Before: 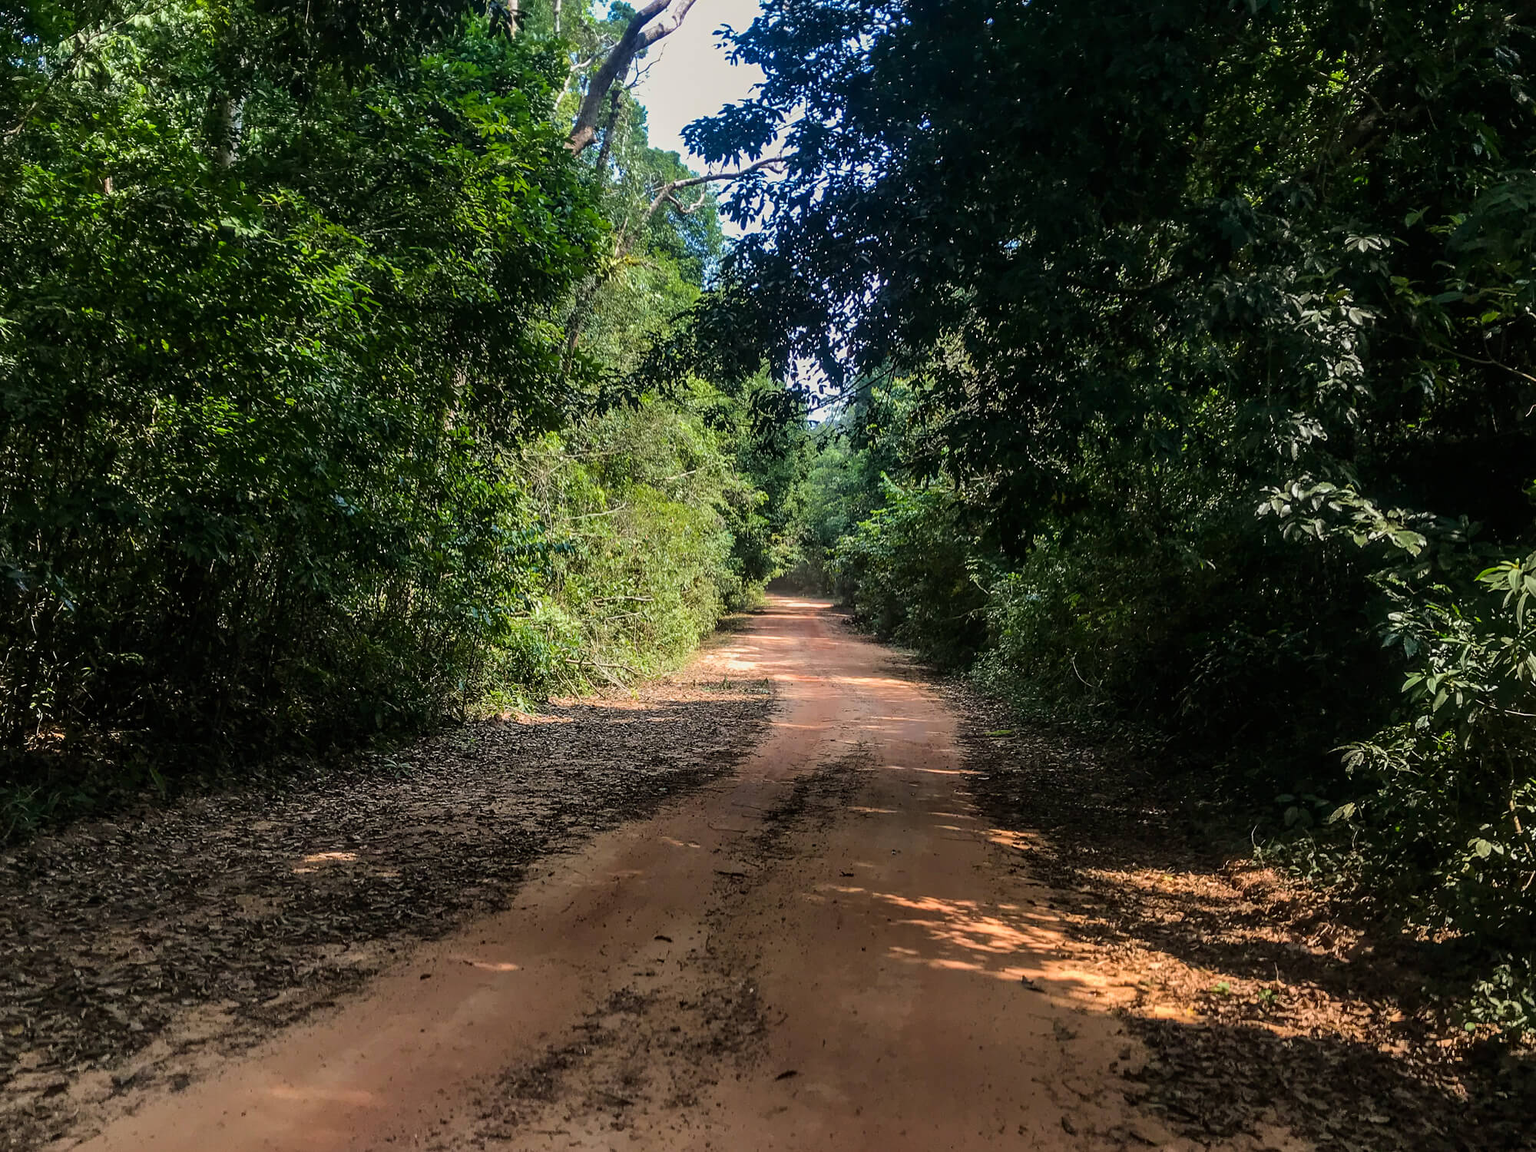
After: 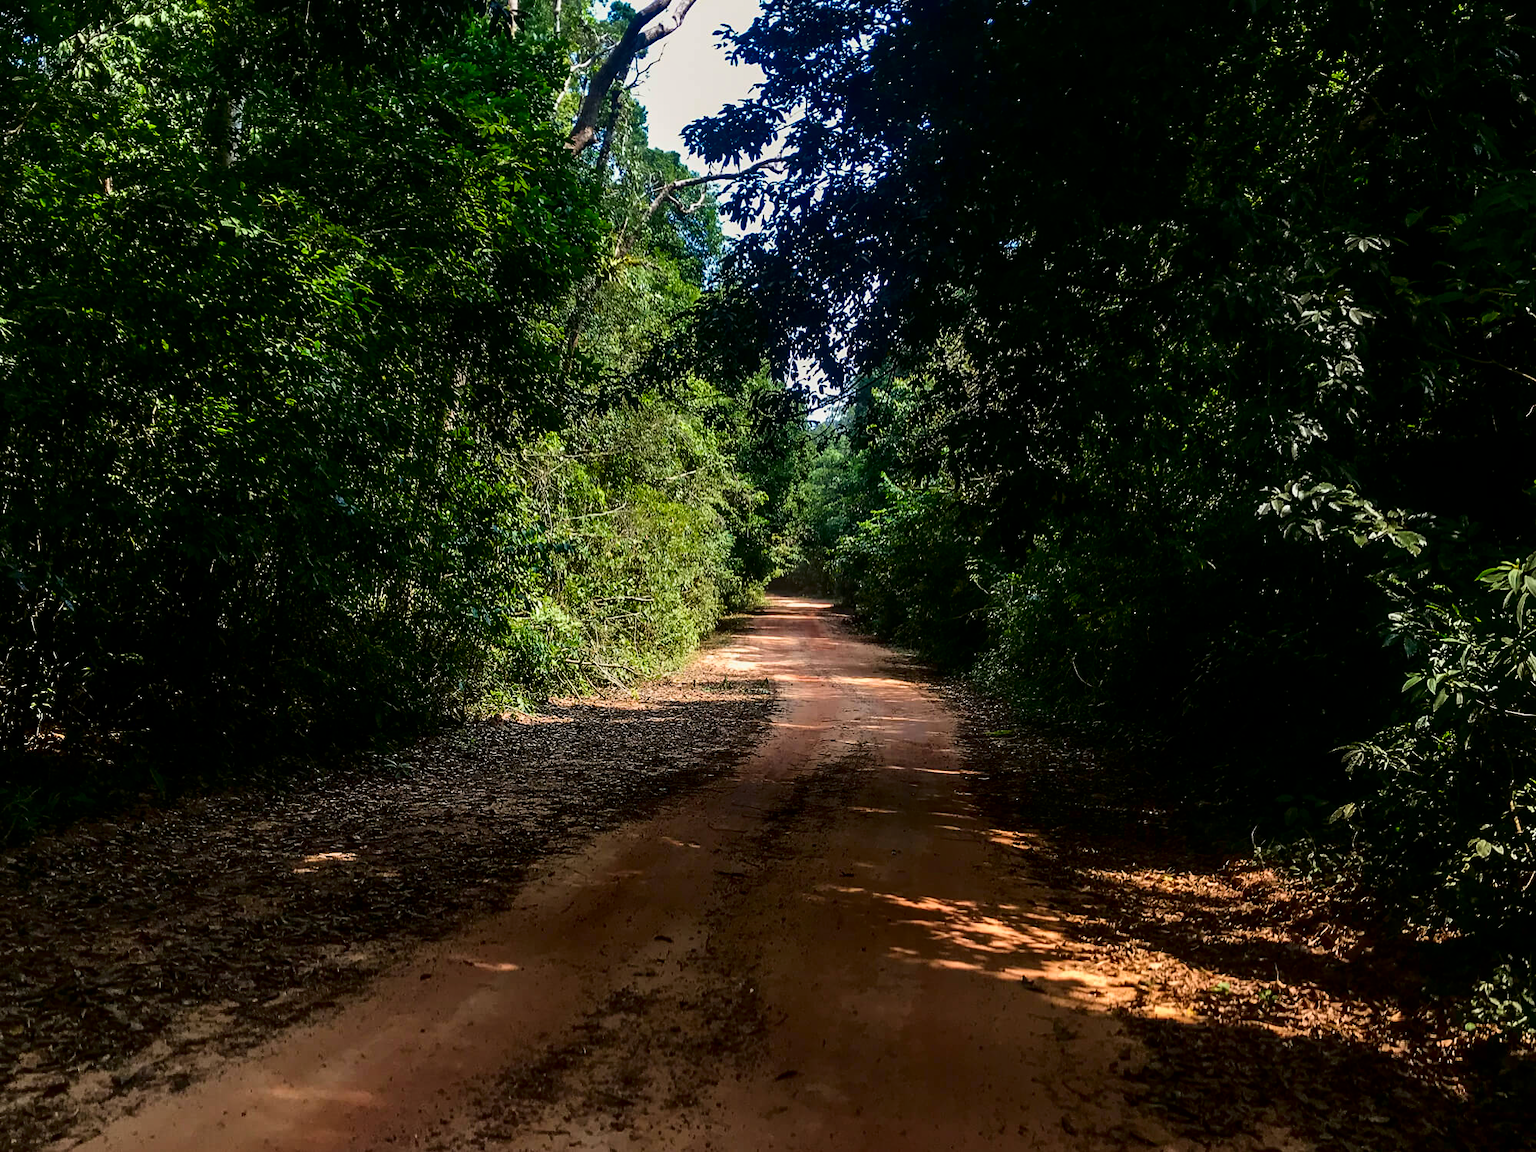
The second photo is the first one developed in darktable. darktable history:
shadows and highlights: shadows -1.46, highlights 38.04
contrast brightness saturation: contrast 0.187, brightness -0.239, saturation 0.117
